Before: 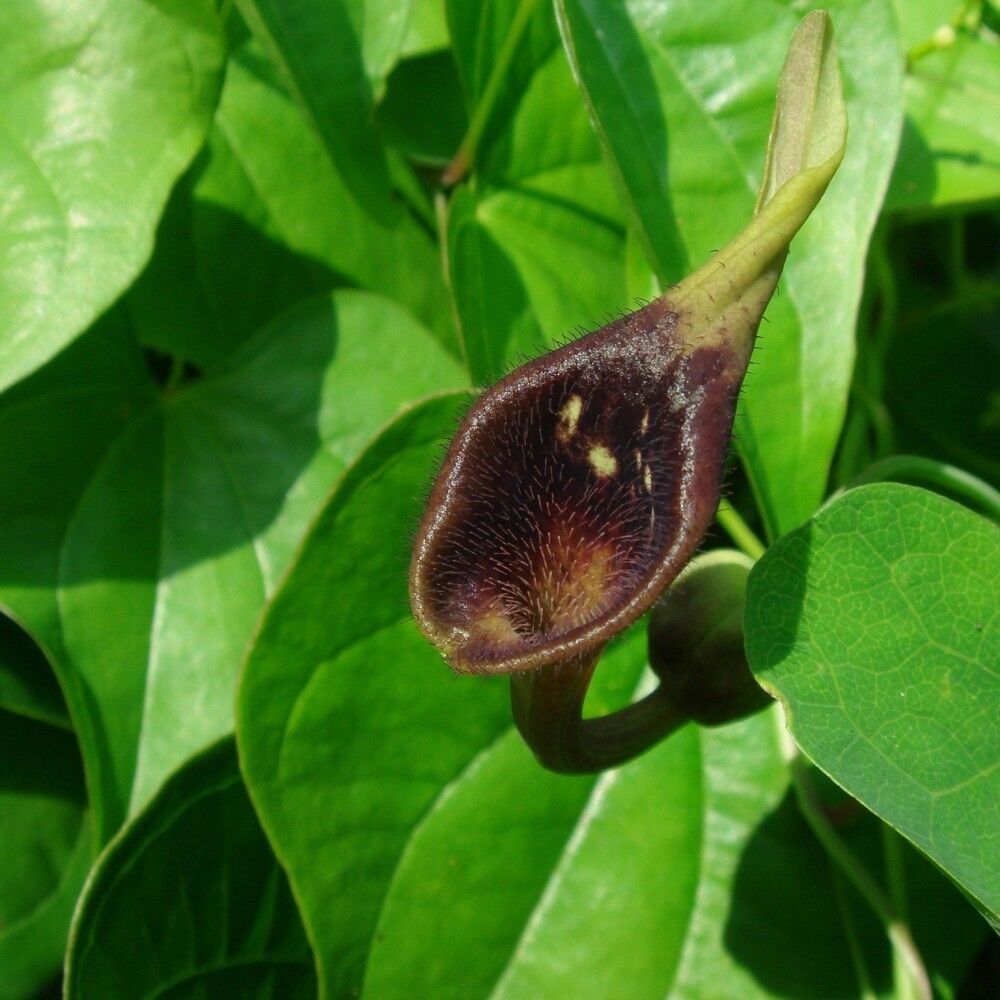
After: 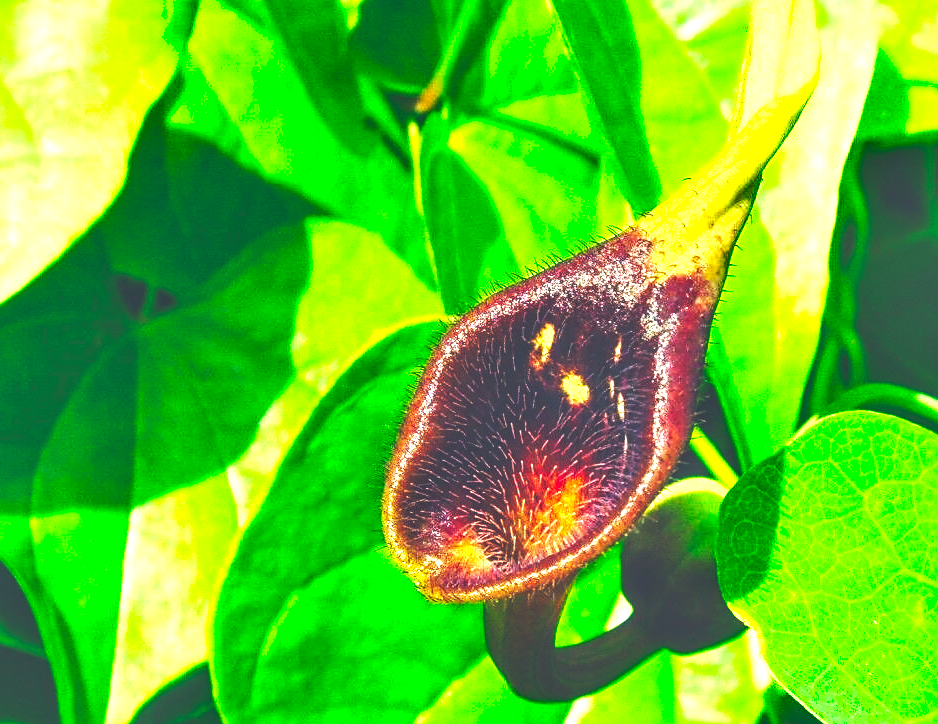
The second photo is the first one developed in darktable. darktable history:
local contrast: on, module defaults
exposure: black level correction -0.039, exposure 0.064 EV, compensate highlight preservation false
sharpen: on, module defaults
color balance rgb: highlights gain › chroma 1.365%, highlights gain › hue 51.06°, global offset › chroma 0.104%, global offset › hue 252.49°, perceptual saturation grading › global saturation 45.02%, perceptual saturation grading › highlights -24.729%, perceptual saturation grading › shadows 49.927%
shadows and highlights: shadows 32.37, highlights -32.95, soften with gaussian
base curve: curves: ch0 [(0, 0) (0.073, 0.04) (0.157, 0.139) (0.492, 0.492) (0.758, 0.758) (1, 1)], preserve colors none
crop: left 2.767%, top 7.238%, right 3.333%, bottom 20.345%
levels: black 0.041%, levels [0, 0.281, 0.562]
